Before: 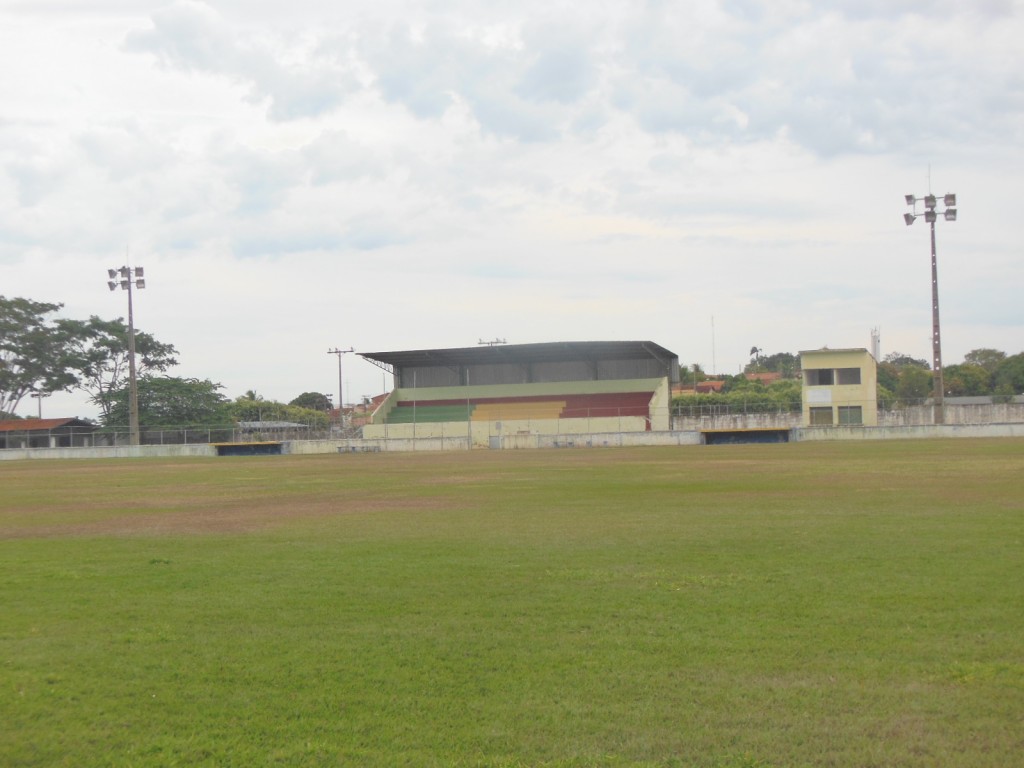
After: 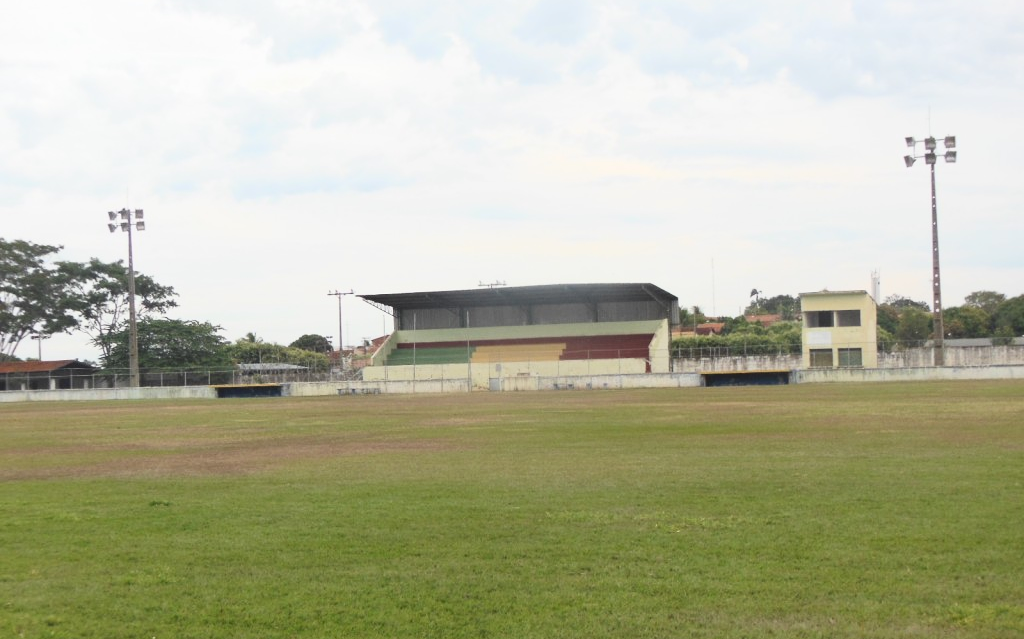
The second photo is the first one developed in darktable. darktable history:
crop: top 7.625%, bottom 8.027%
contrast brightness saturation: contrast 0.28
